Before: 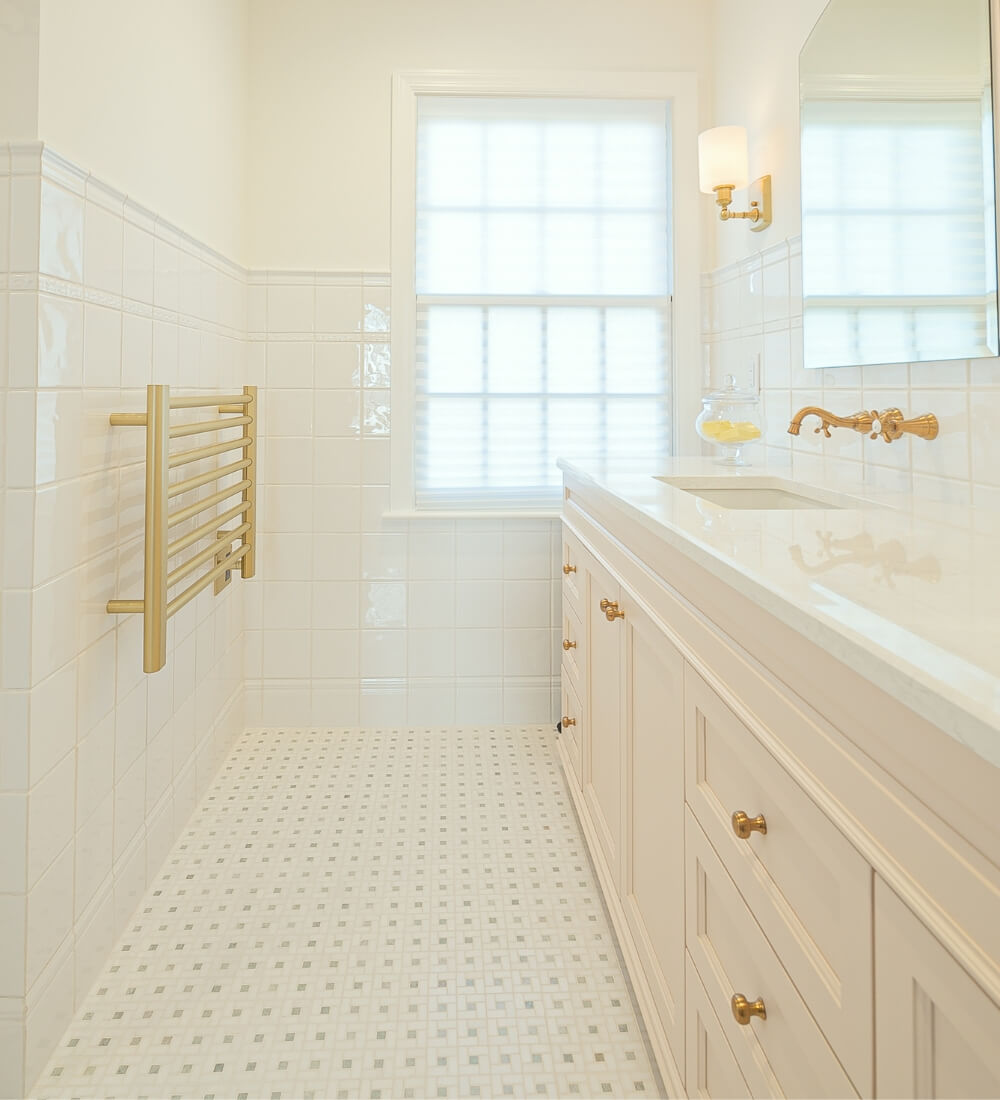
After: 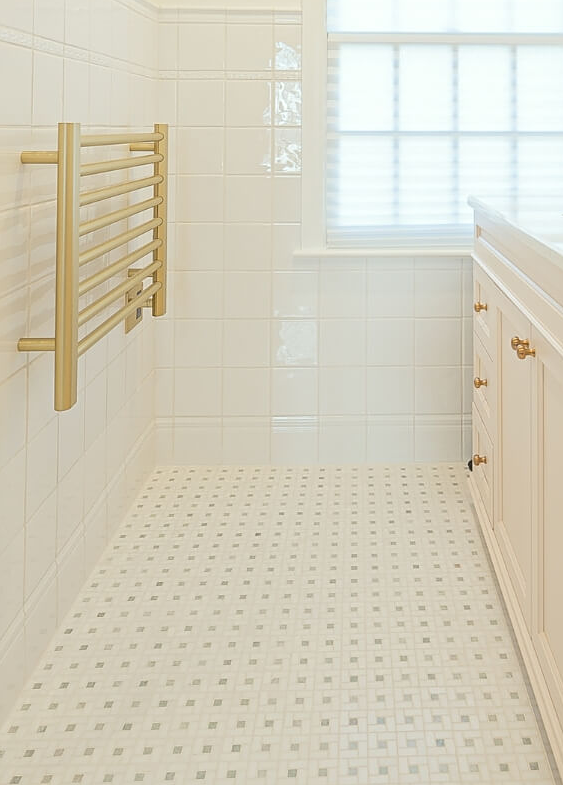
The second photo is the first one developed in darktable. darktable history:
crop: left 8.966%, top 23.852%, right 34.699%, bottom 4.703%
sharpen: amount 0.2
